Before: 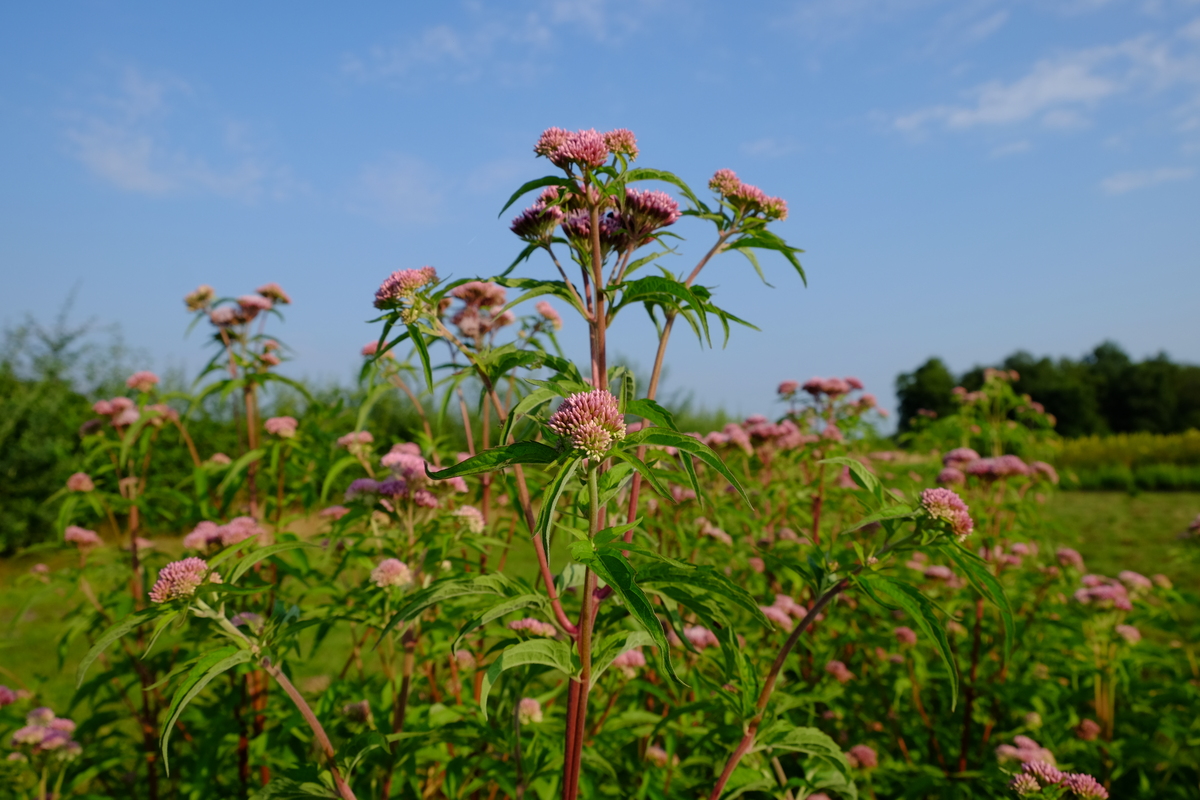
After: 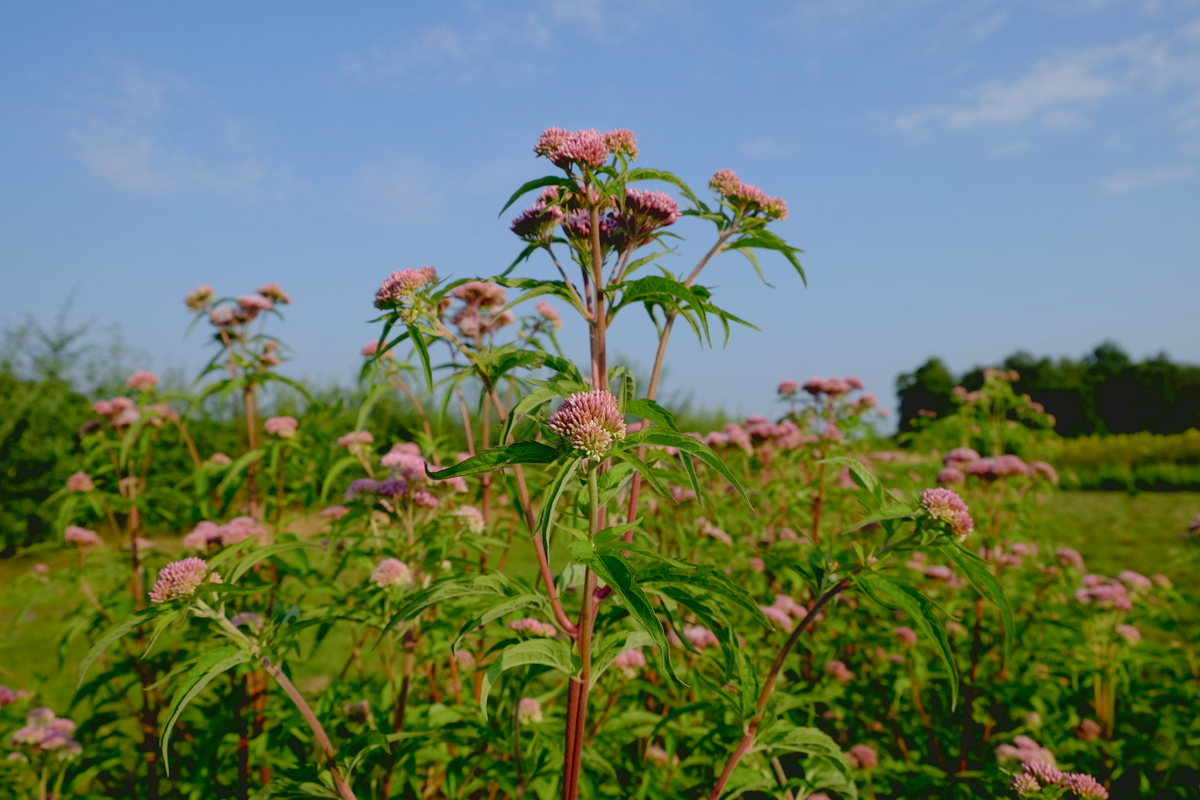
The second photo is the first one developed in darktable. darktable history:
contrast brightness saturation: contrast -0.15, brightness 0.05, saturation -0.12
exposure: black level correction 0.011, compensate highlight preservation false
